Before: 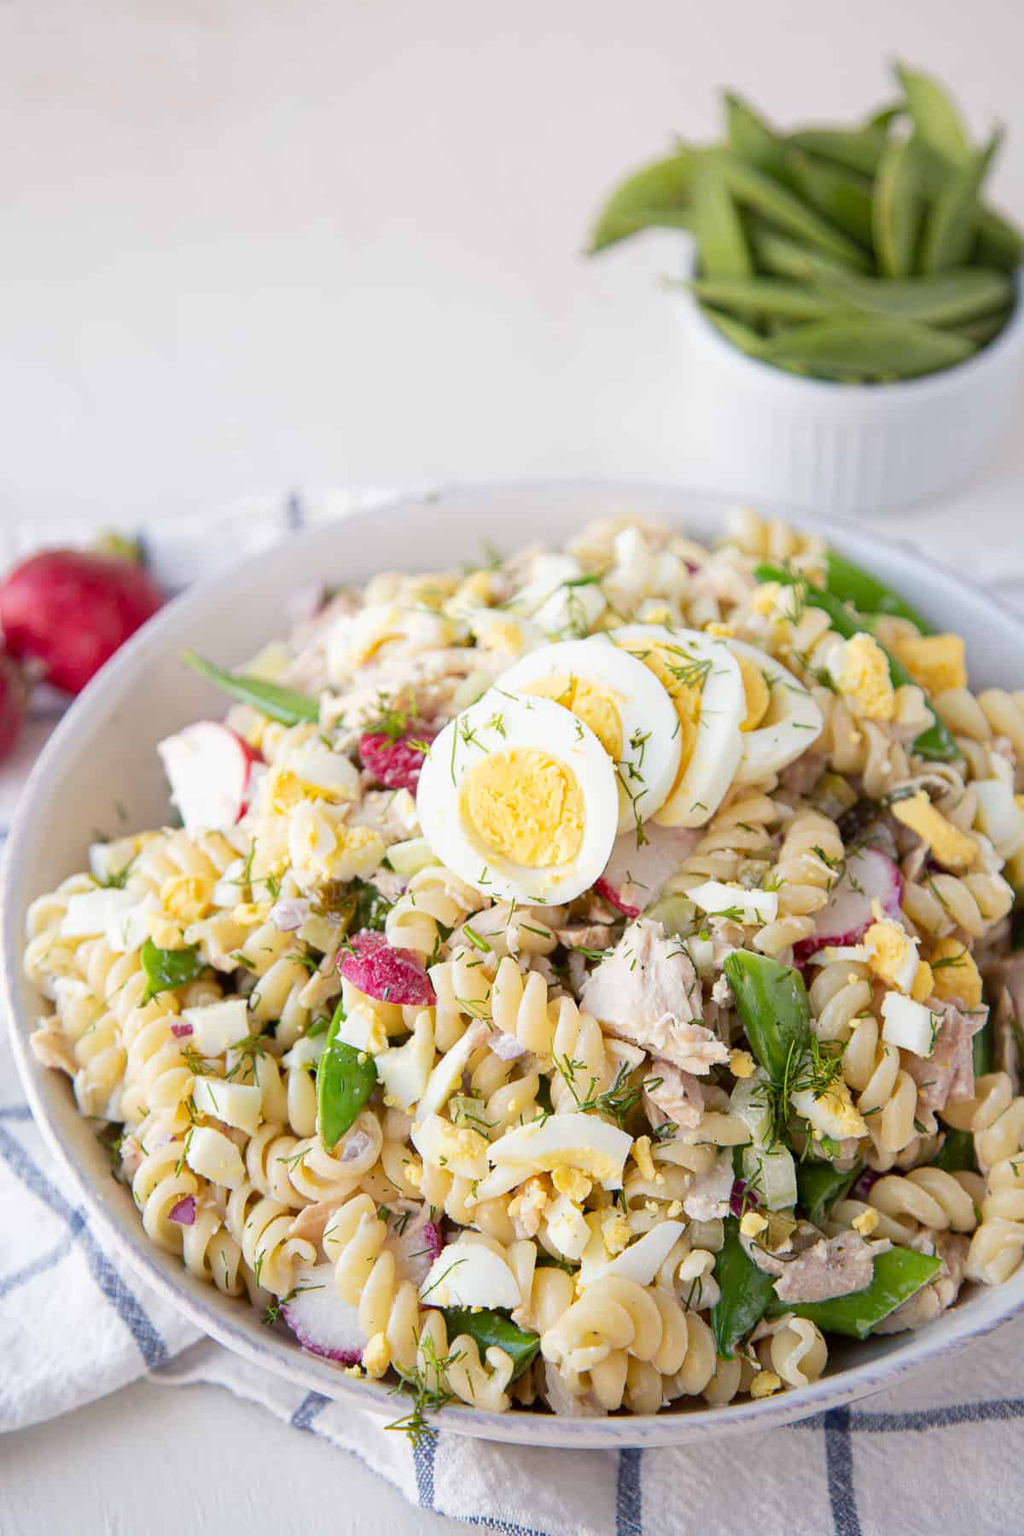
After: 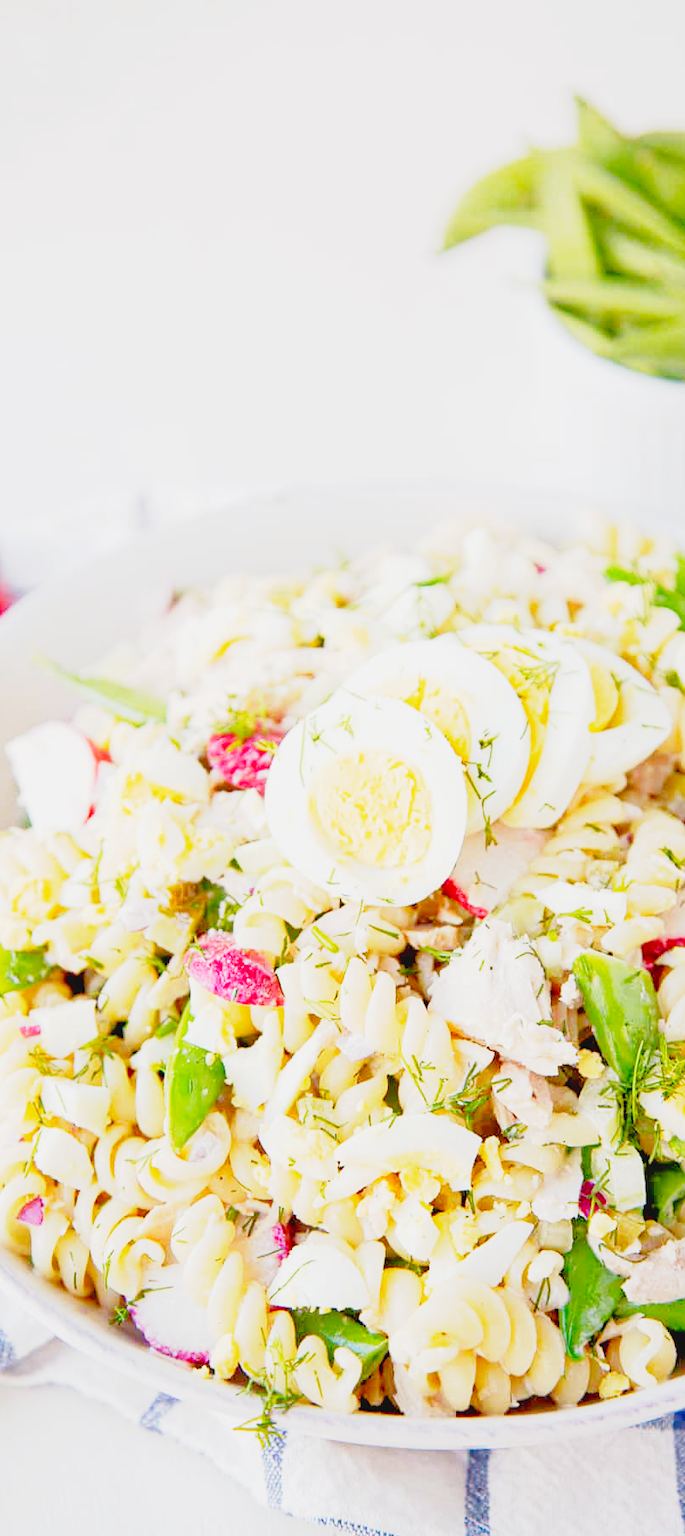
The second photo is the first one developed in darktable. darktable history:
exposure: black level correction 0.005, exposure 0.285 EV, compensate highlight preservation false
crop and rotate: left 14.884%, right 18.171%
contrast brightness saturation: contrast -0.113
base curve: curves: ch0 [(0, 0) (0, 0.001) (0.001, 0.001) (0.004, 0.002) (0.007, 0.004) (0.015, 0.013) (0.033, 0.045) (0.052, 0.096) (0.075, 0.17) (0.099, 0.241) (0.163, 0.42) (0.219, 0.55) (0.259, 0.616) (0.327, 0.722) (0.365, 0.765) (0.522, 0.873) (0.547, 0.881) (0.689, 0.919) (0.826, 0.952) (1, 1)], preserve colors none
tone equalizer: -7 EV 0.158 EV, -6 EV 0.625 EV, -5 EV 1.13 EV, -4 EV 1.36 EV, -3 EV 1.12 EV, -2 EV 0.6 EV, -1 EV 0.145 EV
